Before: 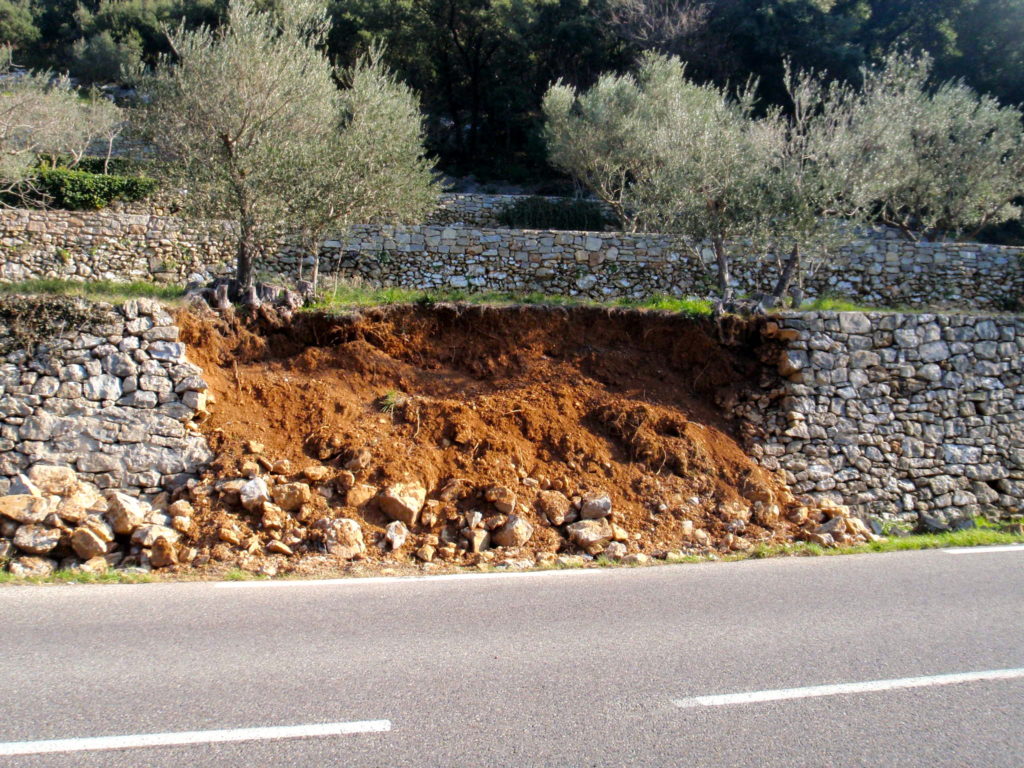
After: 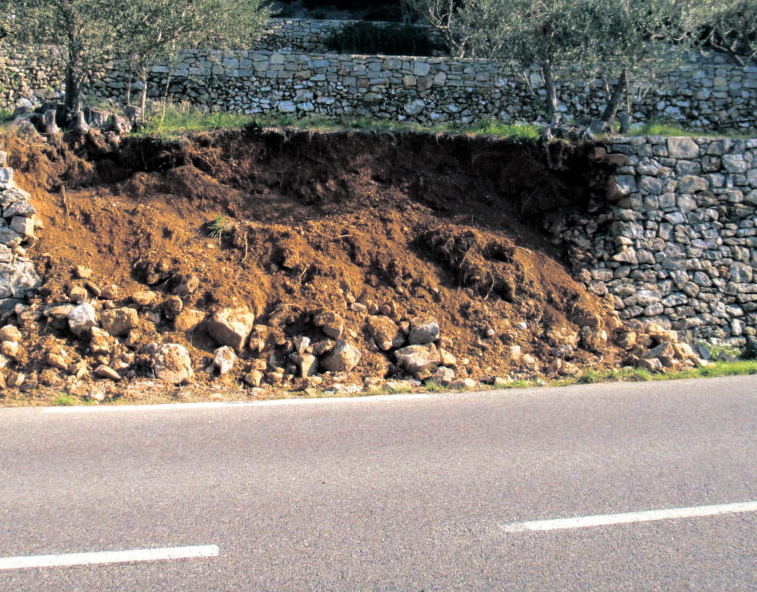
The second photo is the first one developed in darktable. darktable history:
crop: left 16.871%, top 22.857%, right 9.116%
split-toning: shadows › hue 205.2°, shadows › saturation 0.29, highlights › hue 50.4°, highlights › saturation 0.38, balance -49.9
velvia: on, module defaults
